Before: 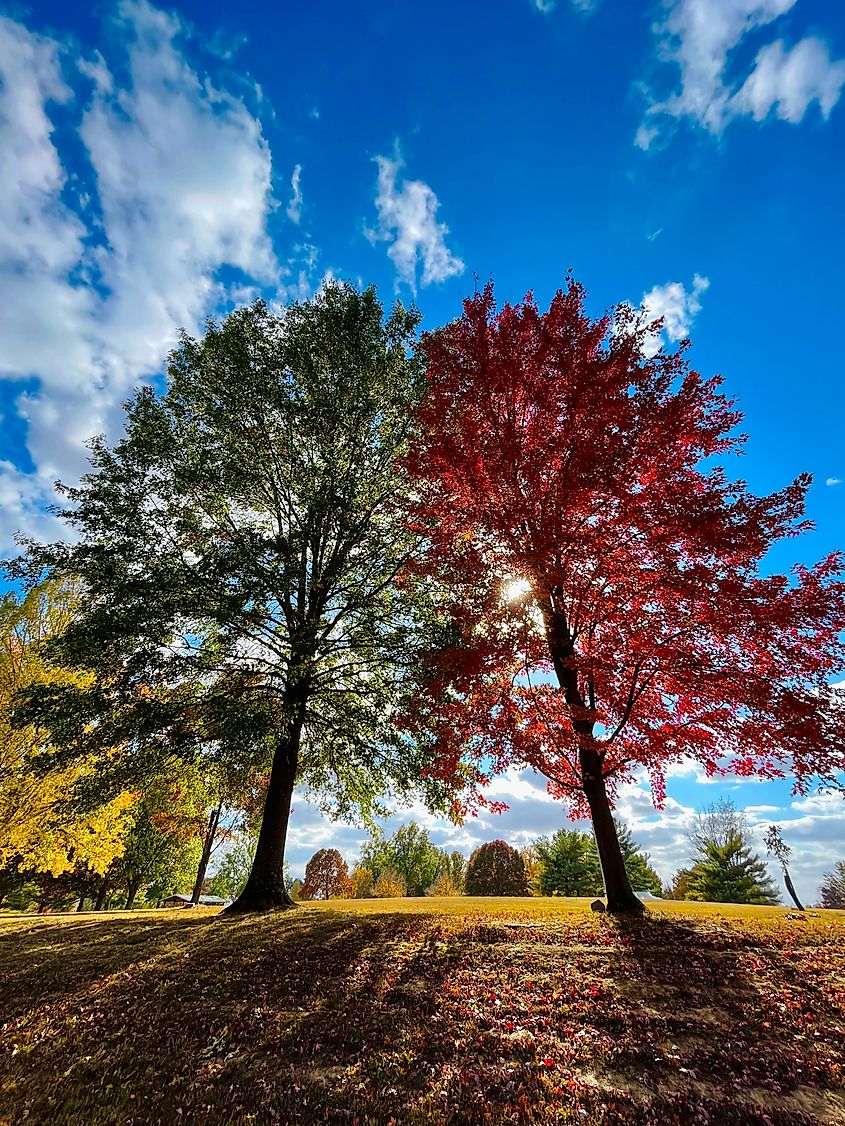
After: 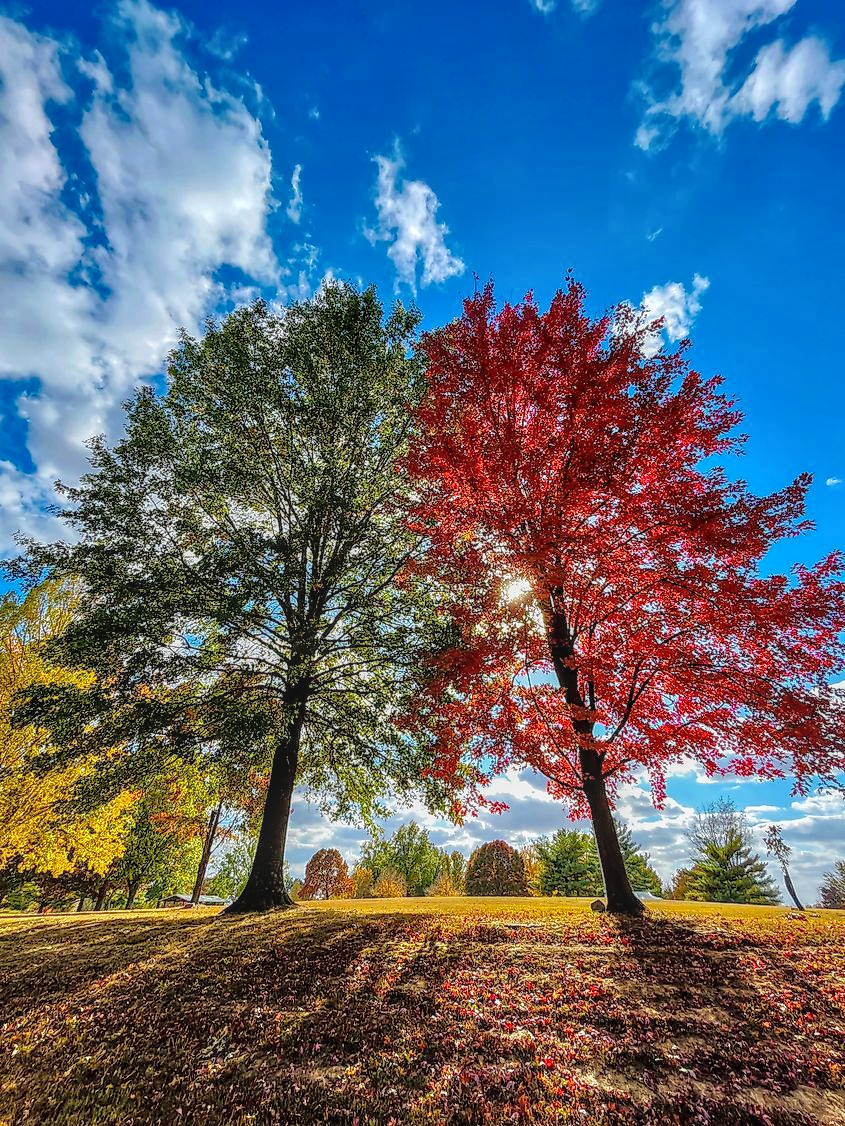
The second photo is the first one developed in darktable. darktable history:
tone equalizer: -7 EV 0.155 EV, -6 EV 0.602 EV, -5 EV 1.17 EV, -4 EV 1.33 EV, -3 EV 1.17 EV, -2 EV 0.6 EV, -1 EV 0.15 EV
local contrast: highlights 2%, shadows 1%, detail 133%
